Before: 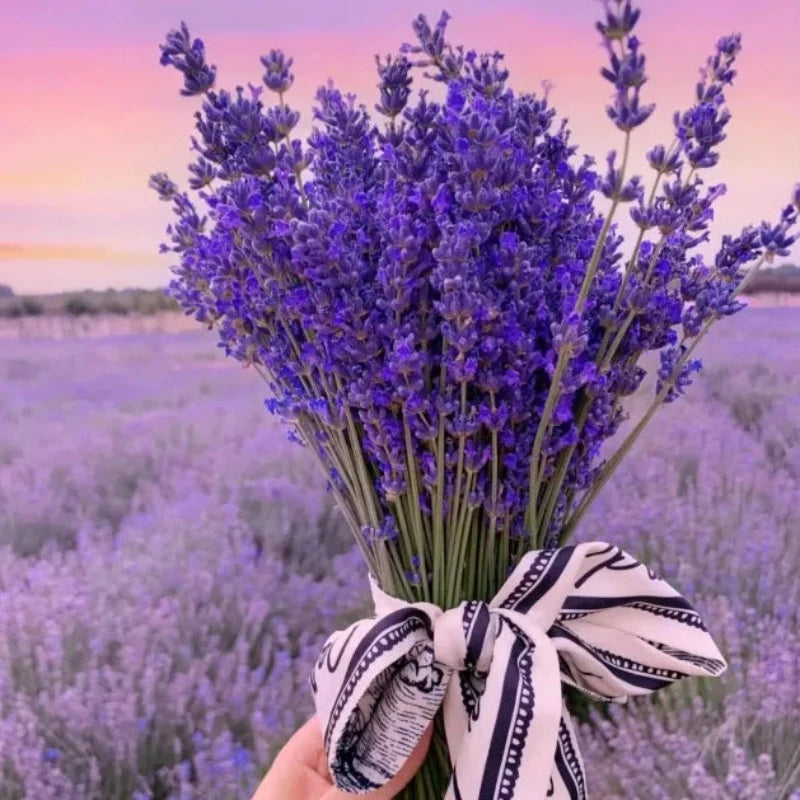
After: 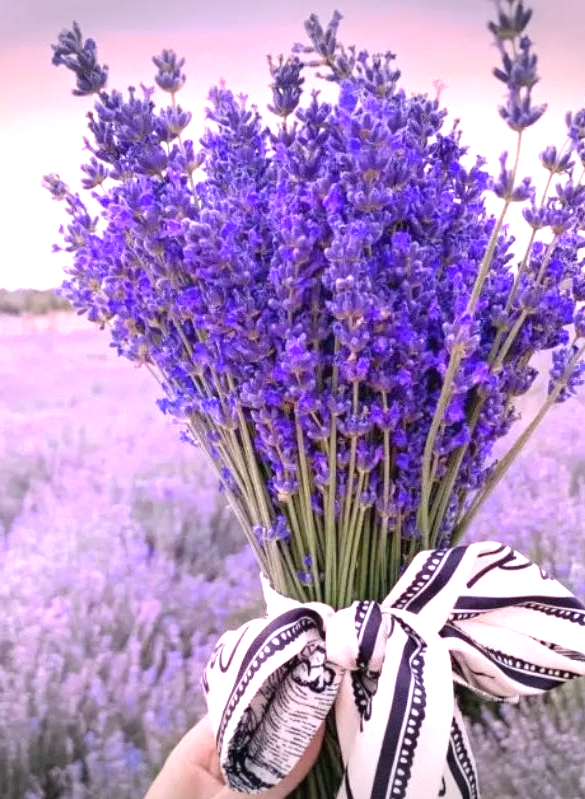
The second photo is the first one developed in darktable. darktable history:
exposure: black level correction 0, exposure 1.199 EV, compensate highlight preservation false
local contrast: mode bilateral grid, contrast 100, coarseness 100, detail 92%, midtone range 0.2
vignetting: fall-off start 99.87%, width/height ratio 1.31
crop: left 13.516%, right 13.314%
